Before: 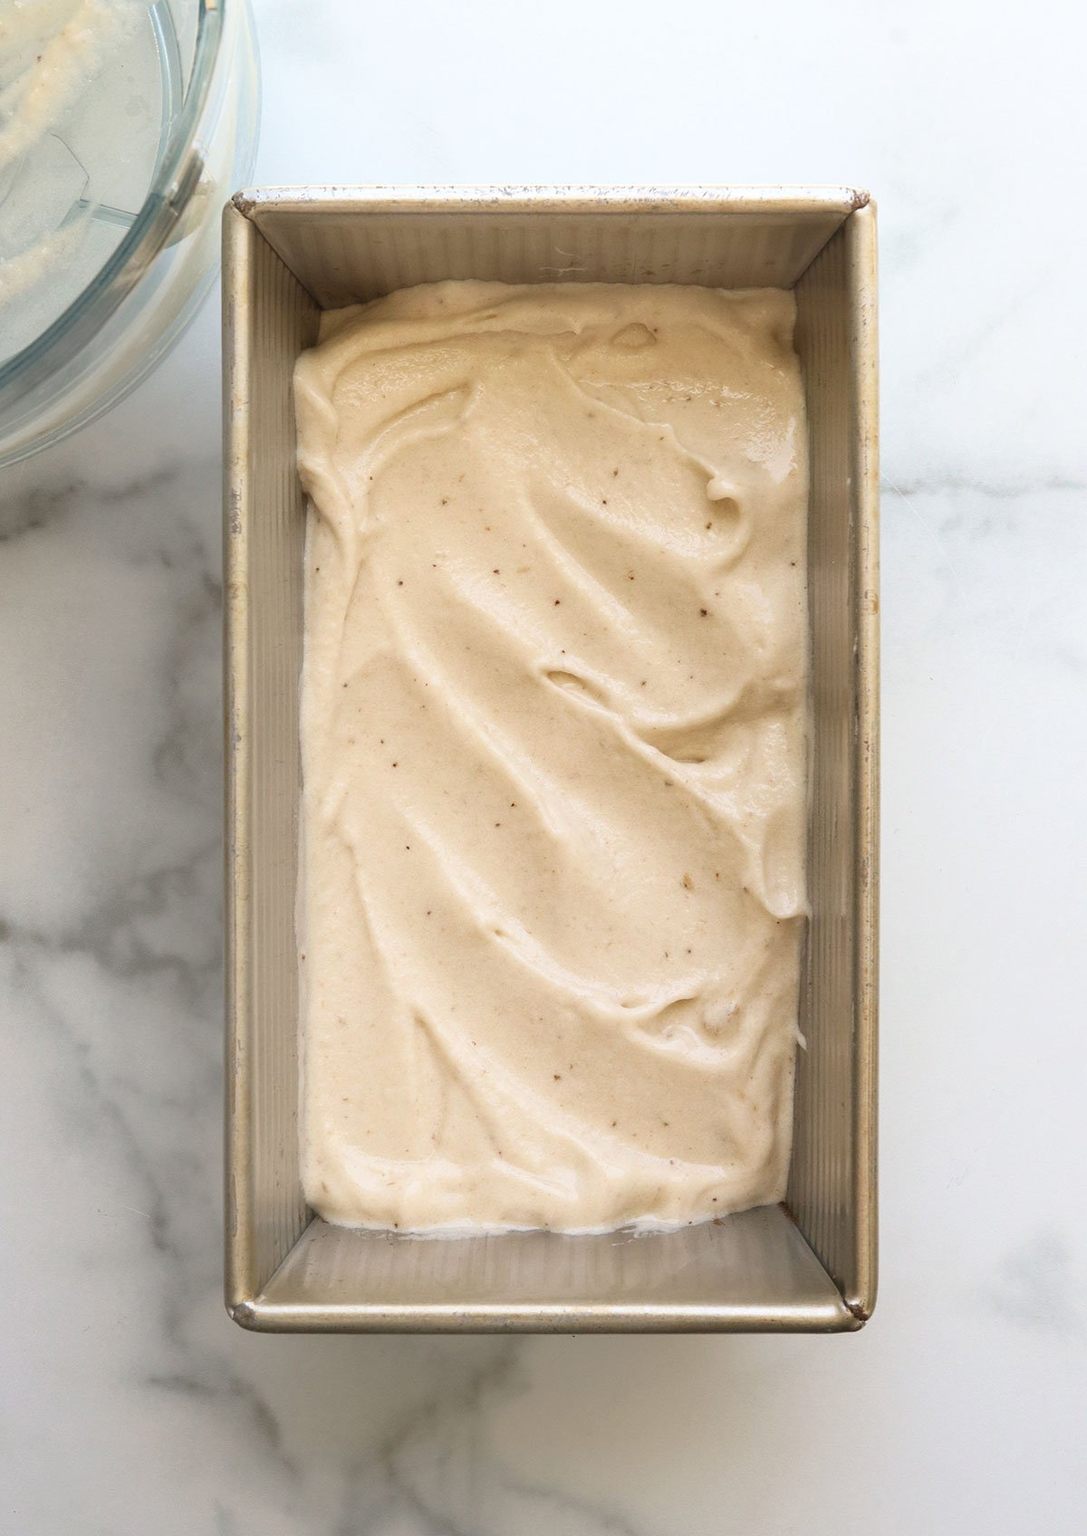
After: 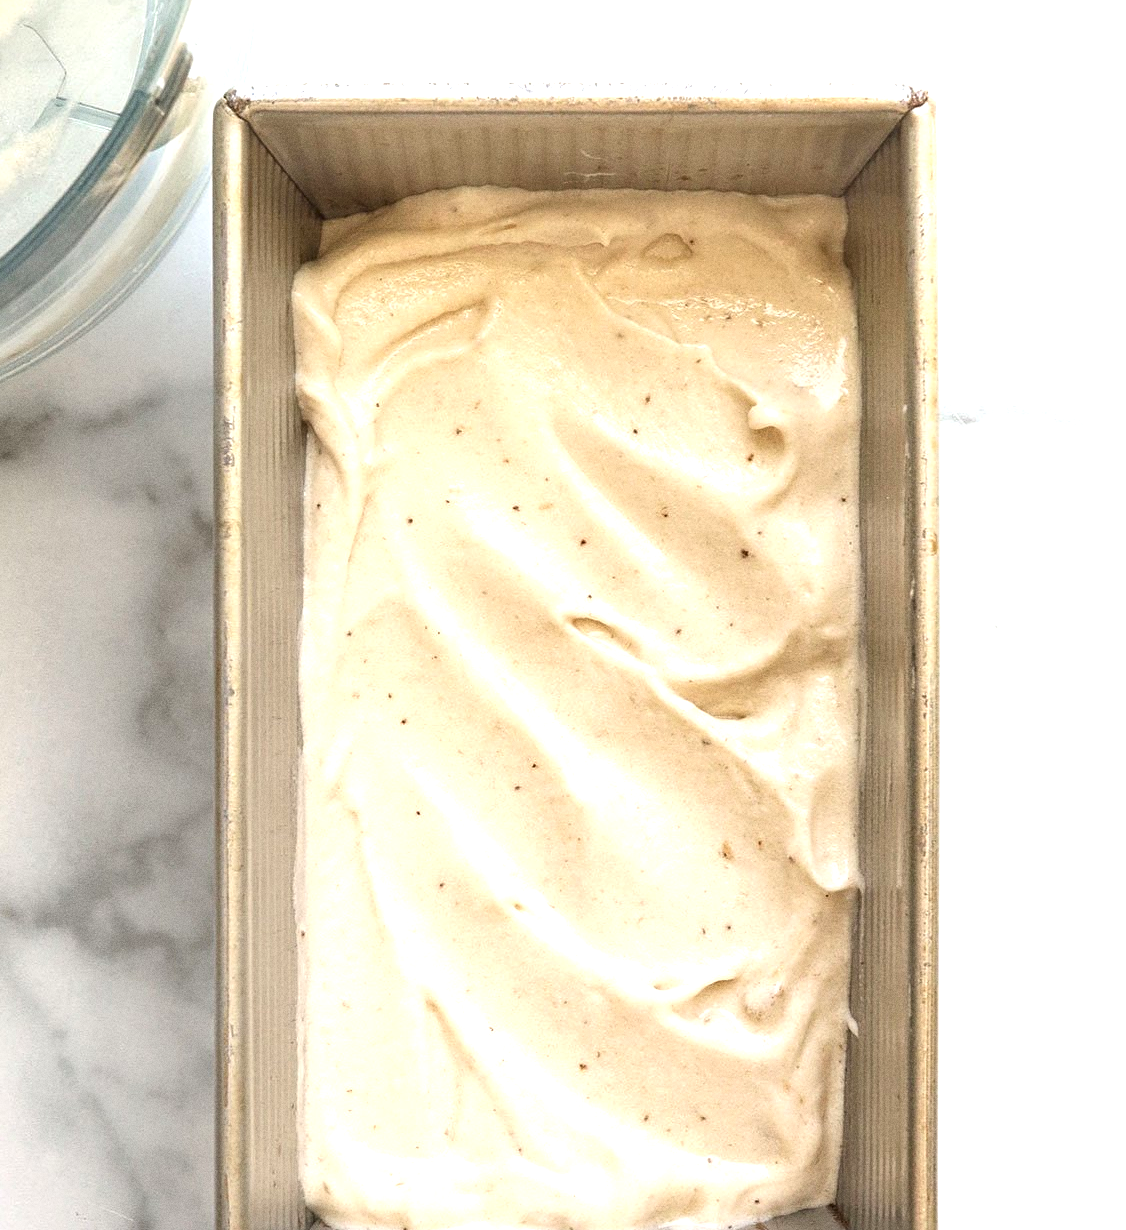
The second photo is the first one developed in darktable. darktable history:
sharpen: radius 2.529, amount 0.323
crop: left 2.737%, top 7.287%, right 3.421%, bottom 20.179%
exposure: black level correction 0, exposure 0.7 EV, compensate exposure bias true, compensate highlight preservation false
grain: coarseness 0.09 ISO
local contrast: on, module defaults
